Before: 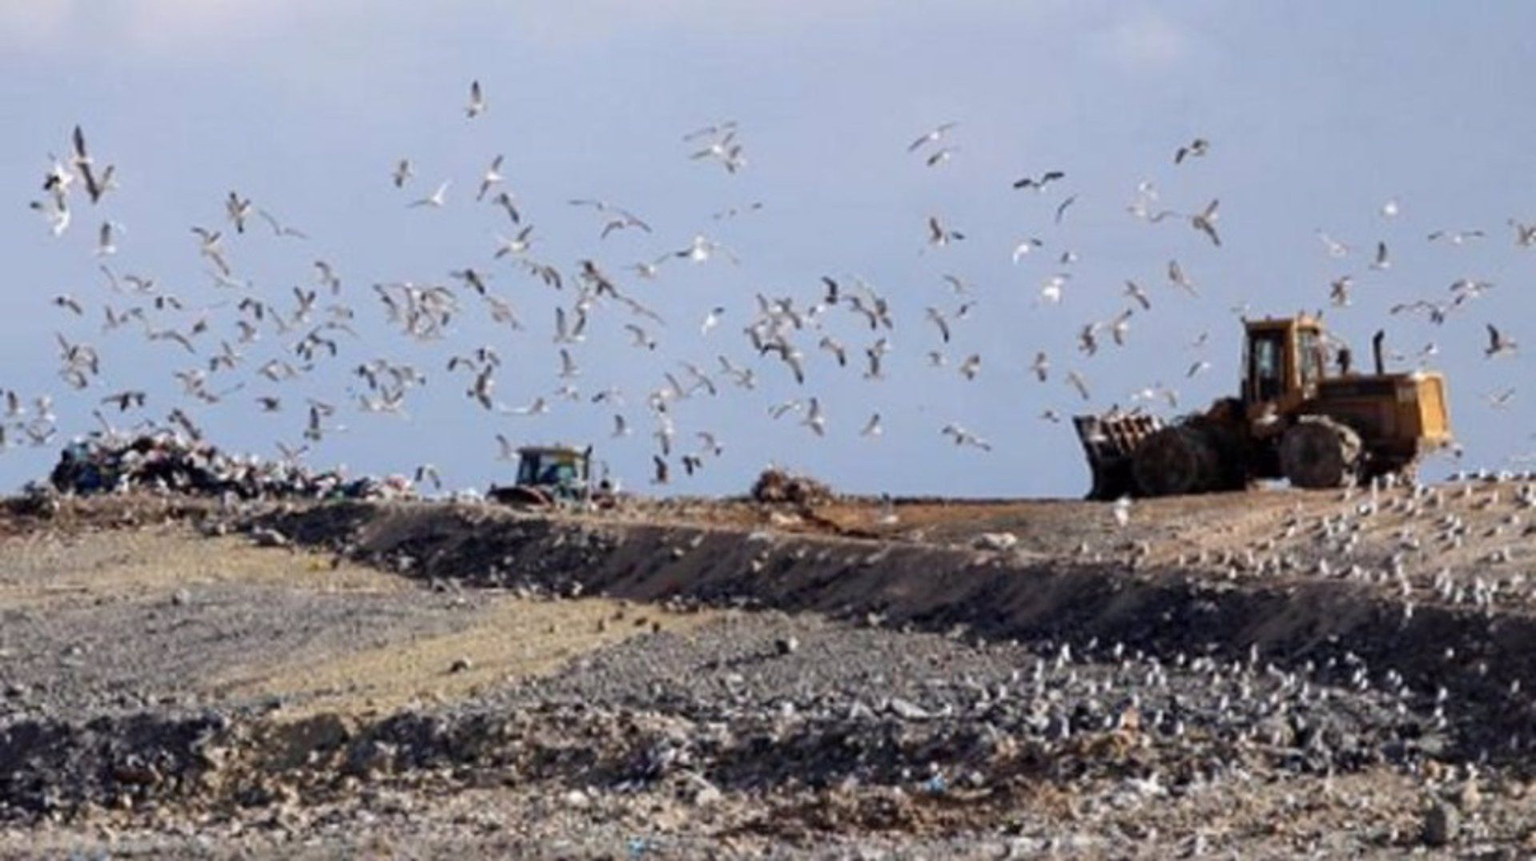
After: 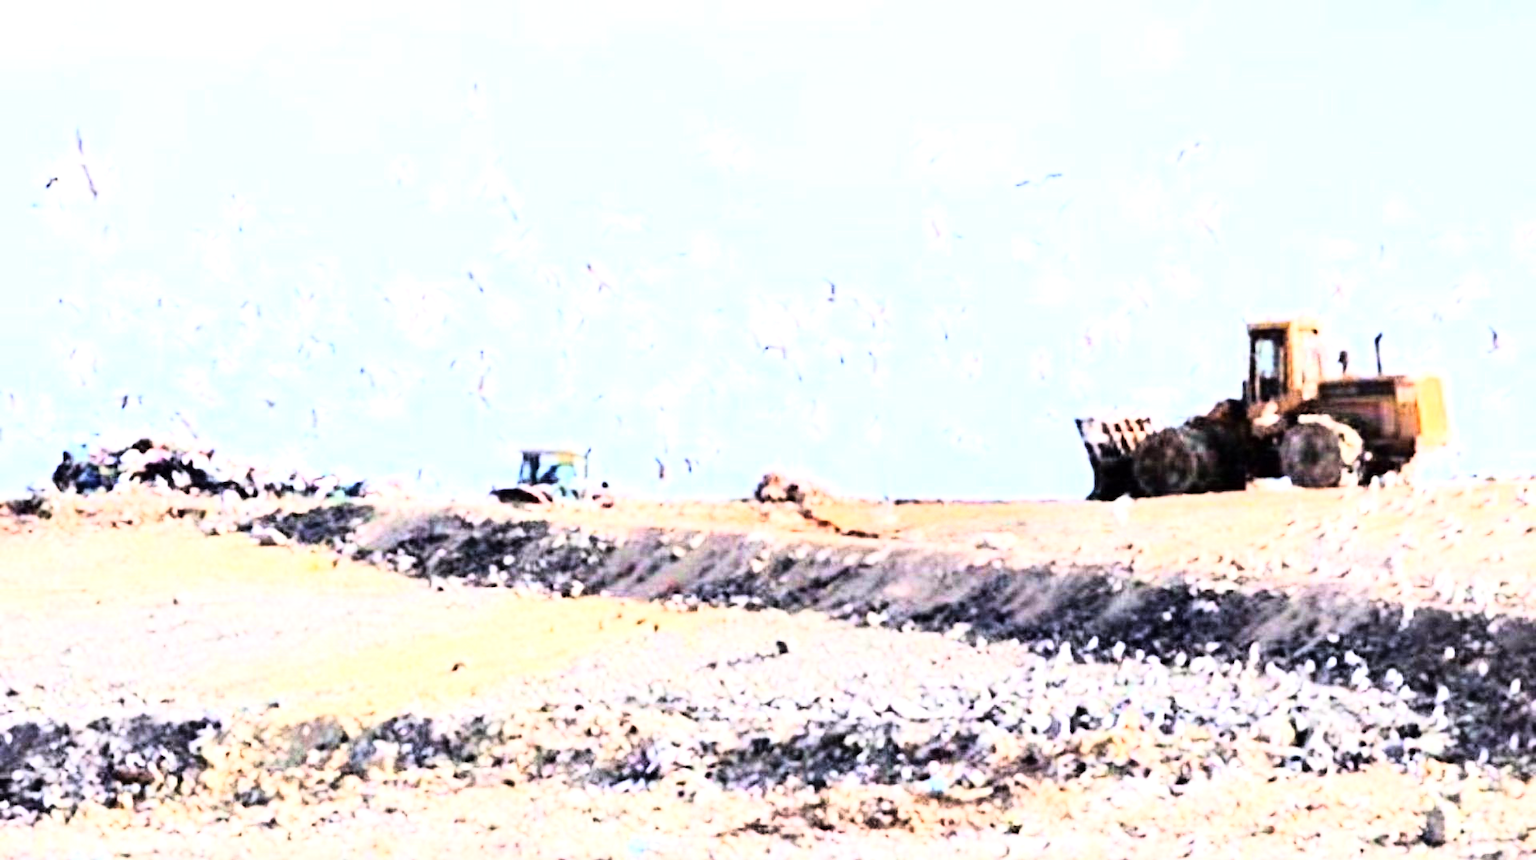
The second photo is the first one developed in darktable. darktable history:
exposure: exposure 2.25 EV, compensate highlight preservation false
rgb curve: curves: ch0 [(0, 0) (0.21, 0.15) (0.24, 0.21) (0.5, 0.75) (0.75, 0.96) (0.89, 0.99) (1, 1)]; ch1 [(0, 0.02) (0.21, 0.13) (0.25, 0.2) (0.5, 0.67) (0.75, 0.9) (0.89, 0.97) (1, 1)]; ch2 [(0, 0.02) (0.21, 0.13) (0.25, 0.2) (0.5, 0.67) (0.75, 0.9) (0.89, 0.97) (1, 1)], compensate middle gray true
